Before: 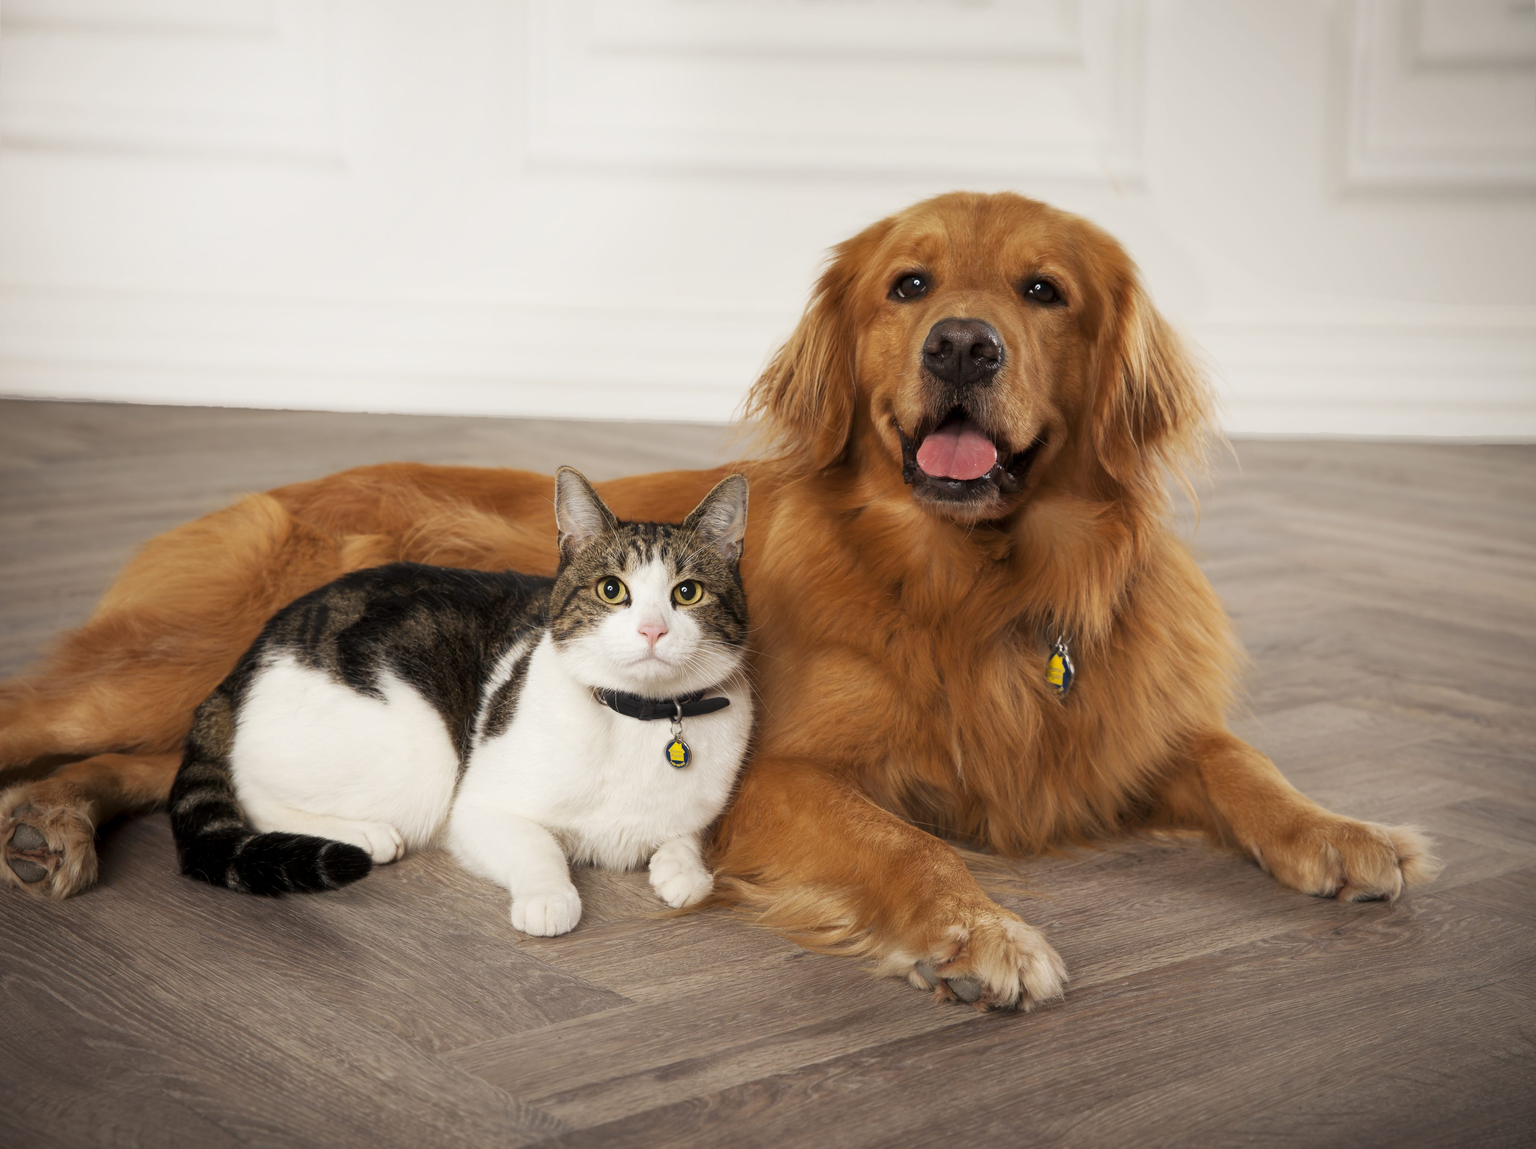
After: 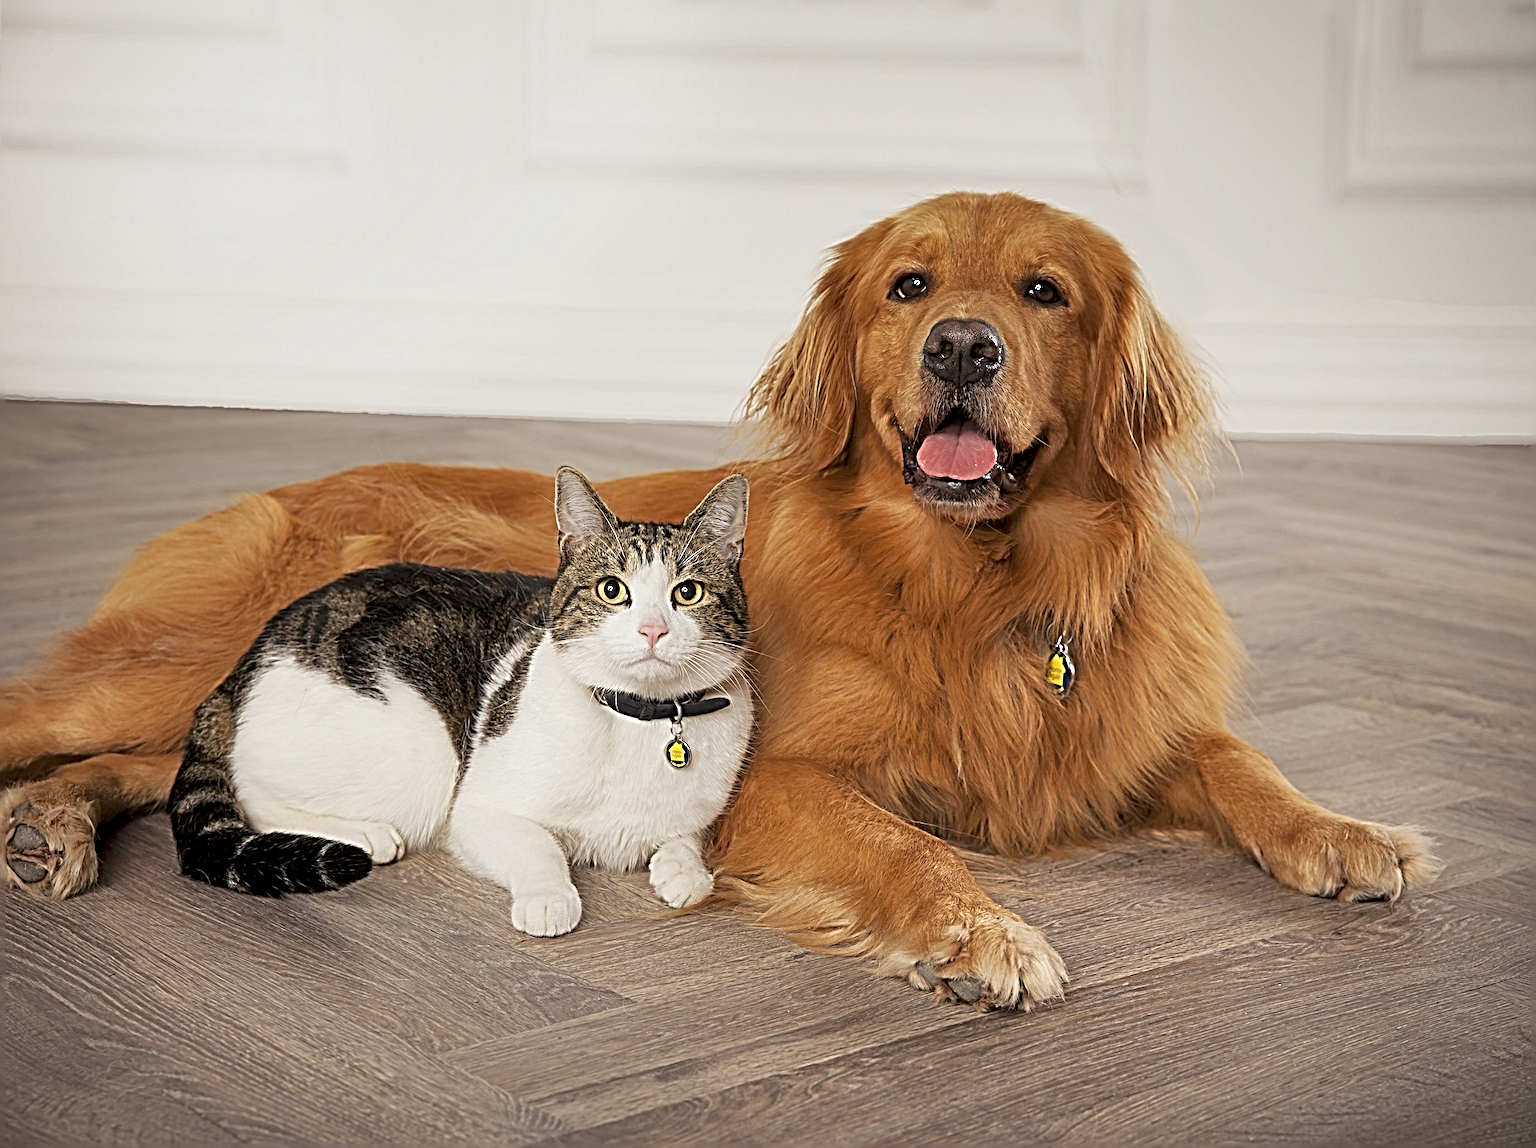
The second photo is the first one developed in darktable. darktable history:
exposure: black level correction 0.001, exposure -0.122 EV, compensate highlight preservation false
sharpen: radius 6.299, amount 1.791, threshold 0.031
tone equalizer: -7 EV 0.154 EV, -6 EV 0.578 EV, -5 EV 1.15 EV, -4 EV 1.35 EV, -3 EV 1.14 EV, -2 EV 0.6 EV, -1 EV 0.164 EV, smoothing diameter 24.95%, edges refinement/feathering 12.28, preserve details guided filter
